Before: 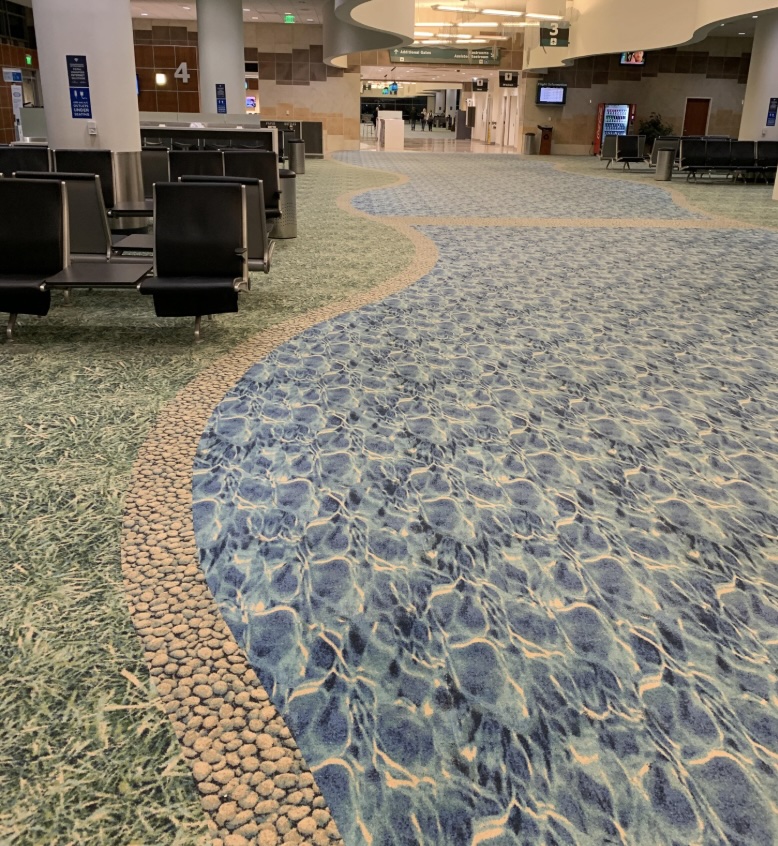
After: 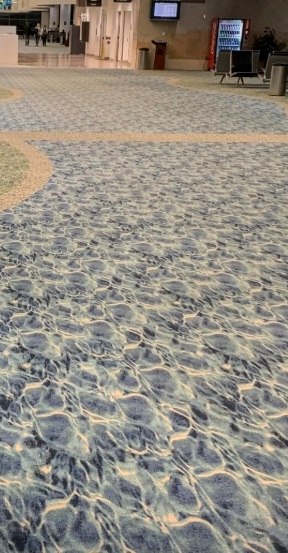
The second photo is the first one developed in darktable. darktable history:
local contrast: on, module defaults
crop and rotate: left 49.623%, top 10.153%, right 13.248%, bottom 24.39%
vignetting: on, module defaults
